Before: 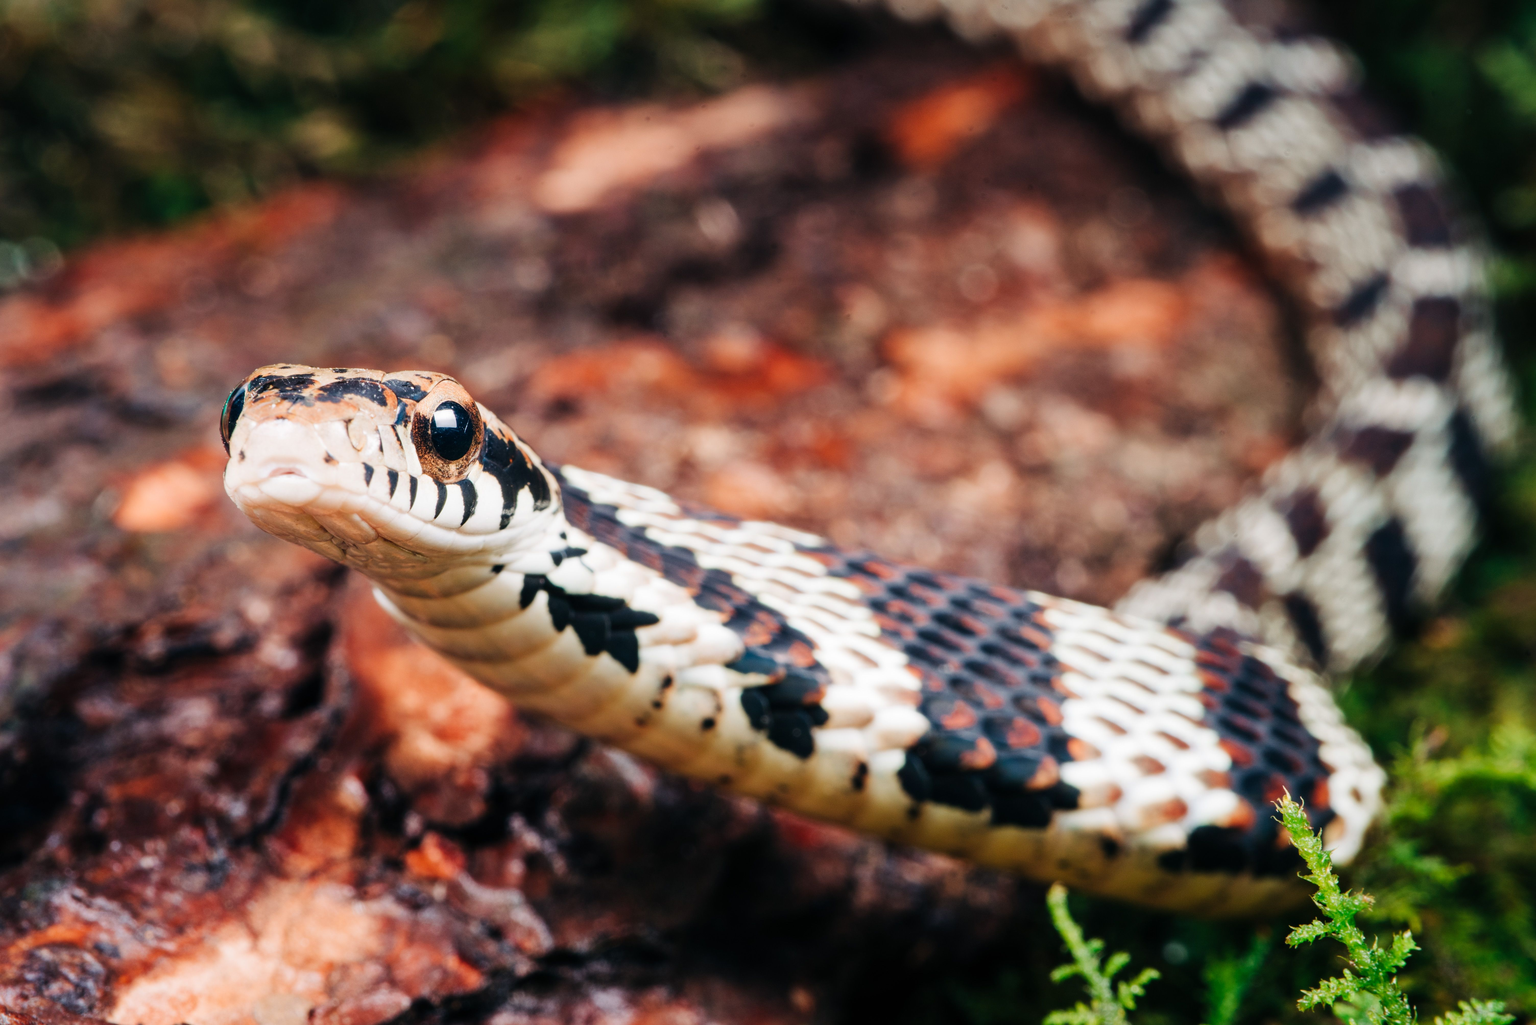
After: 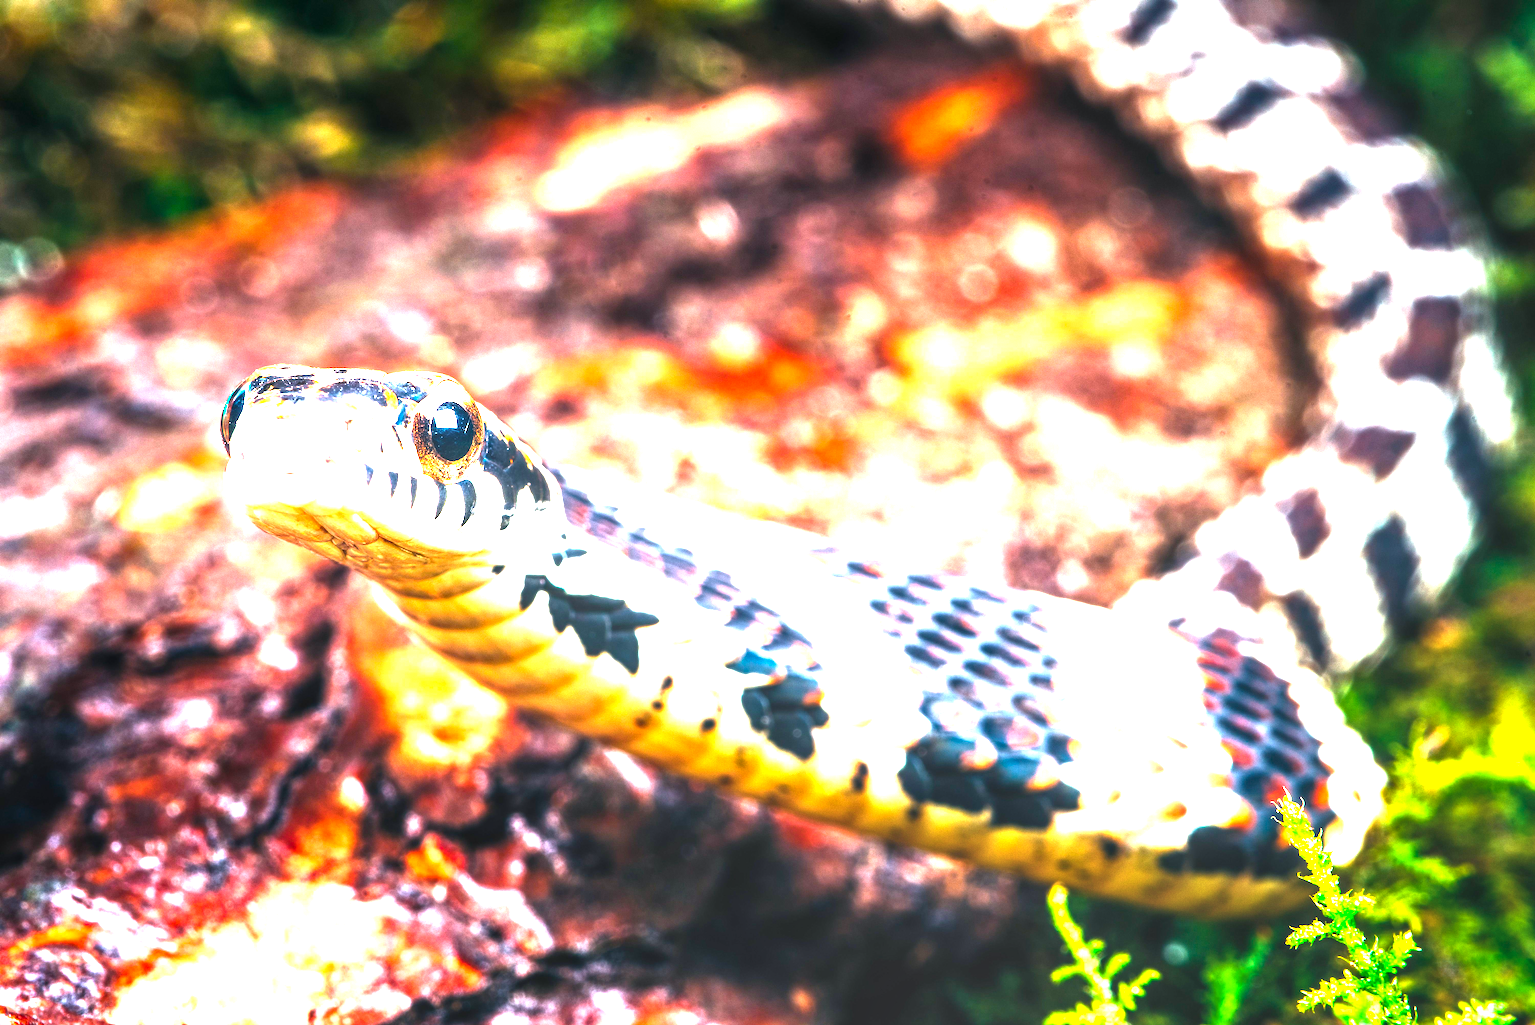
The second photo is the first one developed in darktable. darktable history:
color correction: highlights a* -0.772, highlights b* -8.92
local contrast: on, module defaults
color balance rgb: perceptual saturation grading › global saturation 25%, perceptual brilliance grading › global brilliance 35%, perceptual brilliance grading › highlights 50%, perceptual brilliance grading › mid-tones 60%, perceptual brilliance grading › shadows 35%, global vibrance 20%
